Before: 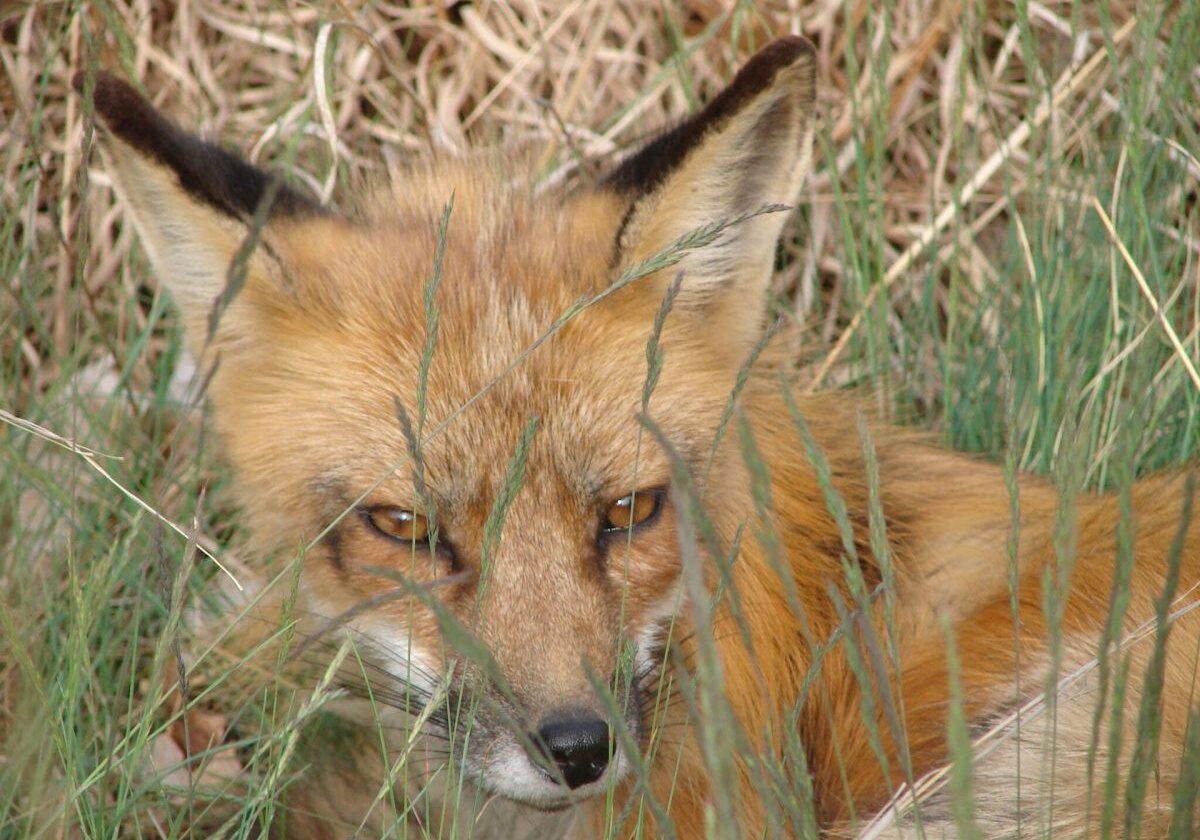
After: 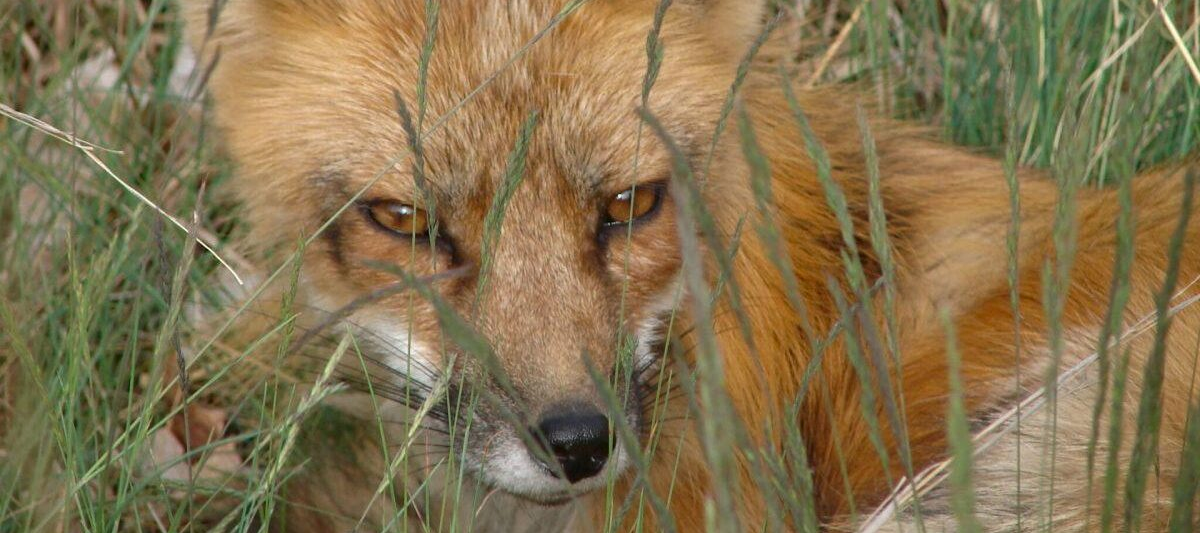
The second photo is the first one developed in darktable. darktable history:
crop and rotate: top 36.509%
contrast brightness saturation: brightness -0.096
